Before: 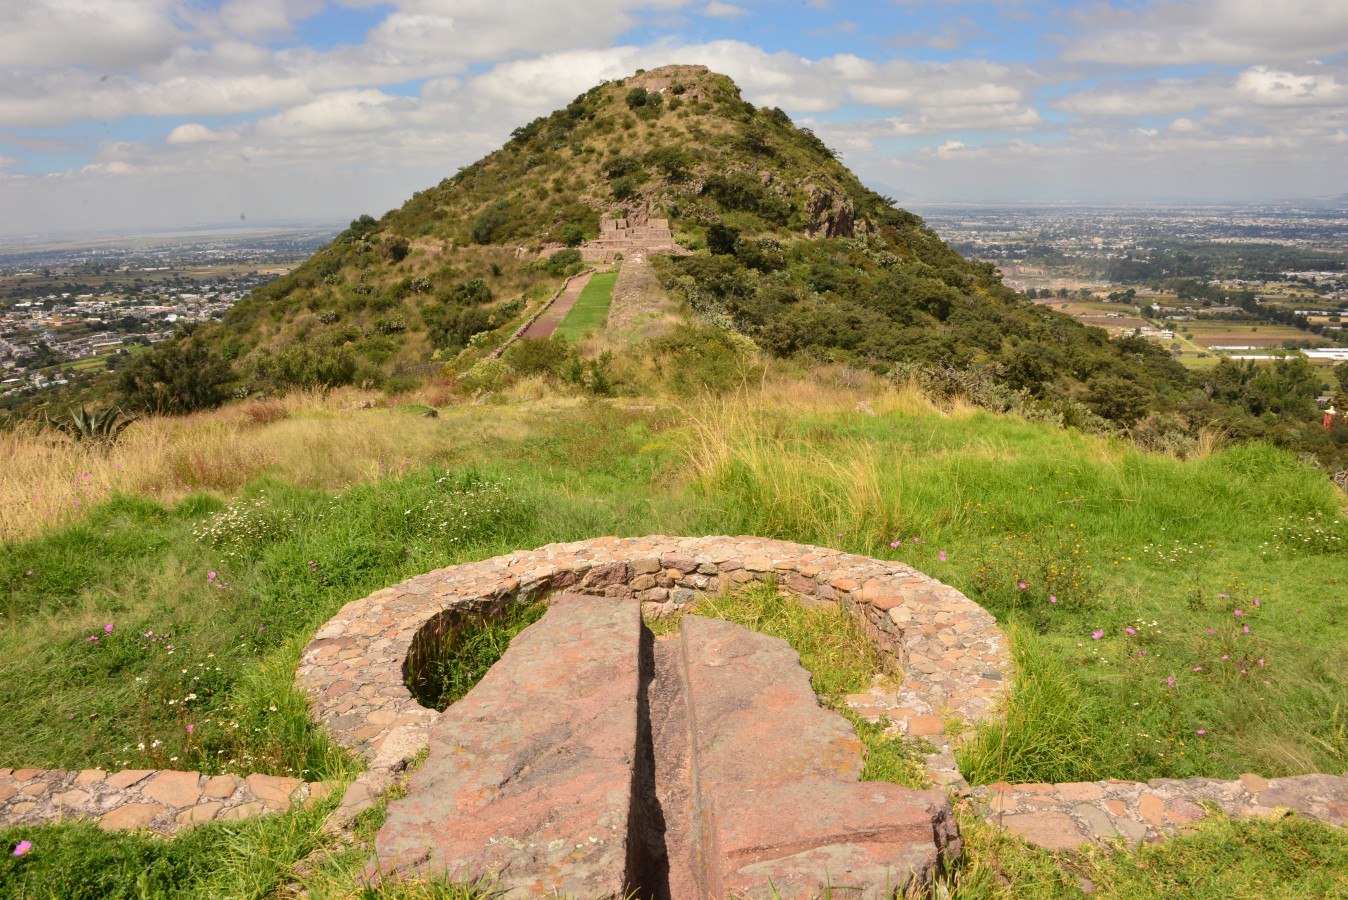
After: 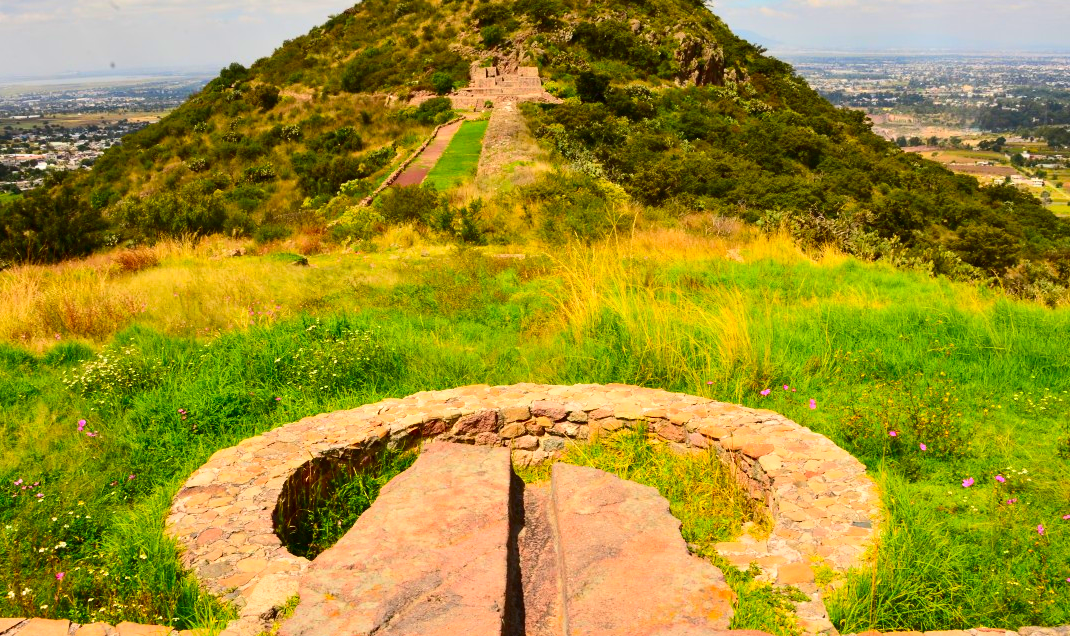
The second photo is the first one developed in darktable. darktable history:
contrast brightness saturation: contrast 0.26, brightness 0.02, saturation 0.87
crop: left 9.712%, top 16.928%, right 10.845%, bottom 12.332%
